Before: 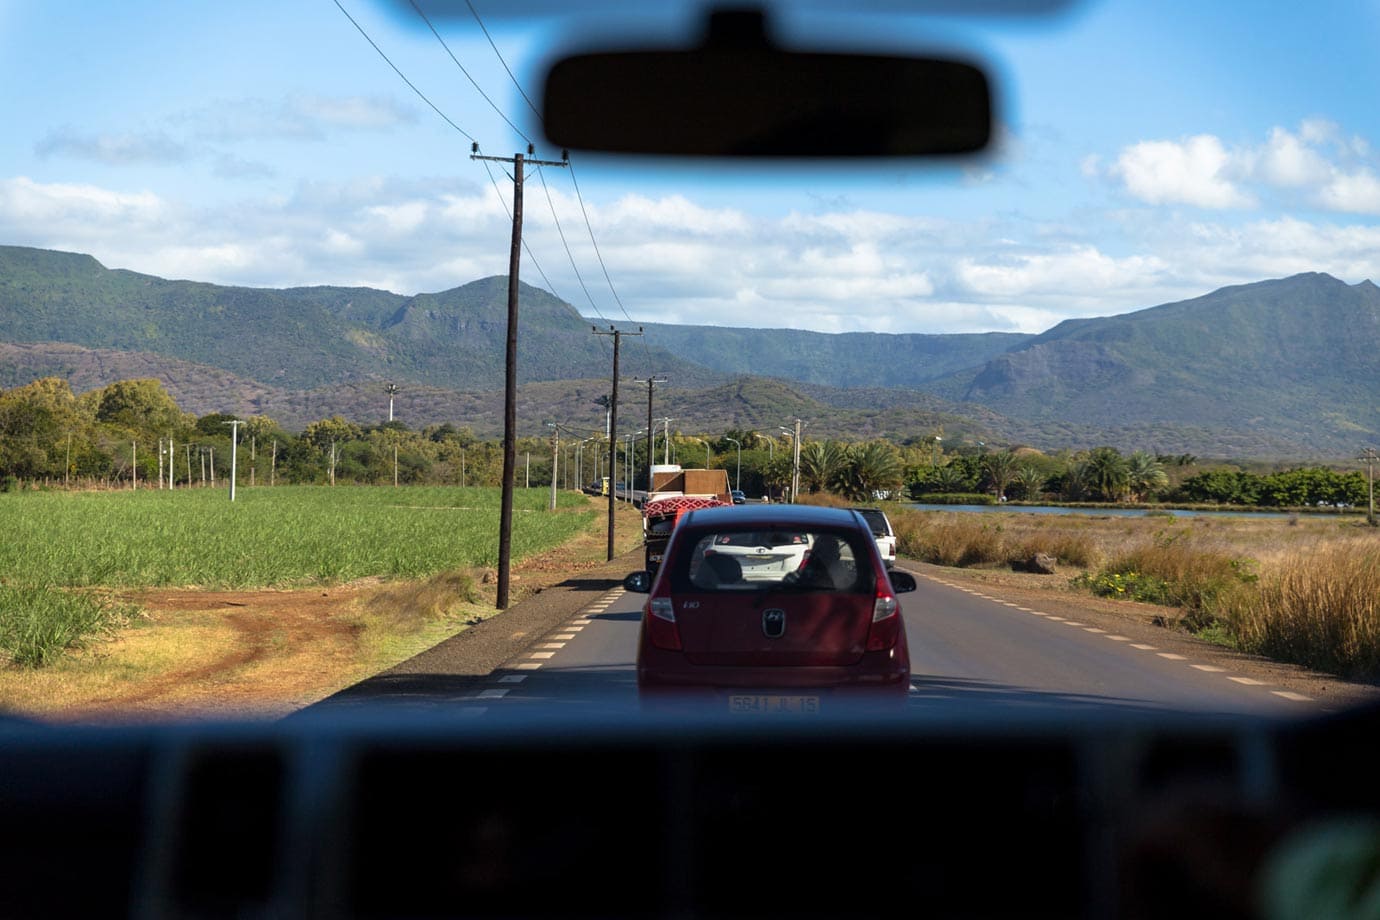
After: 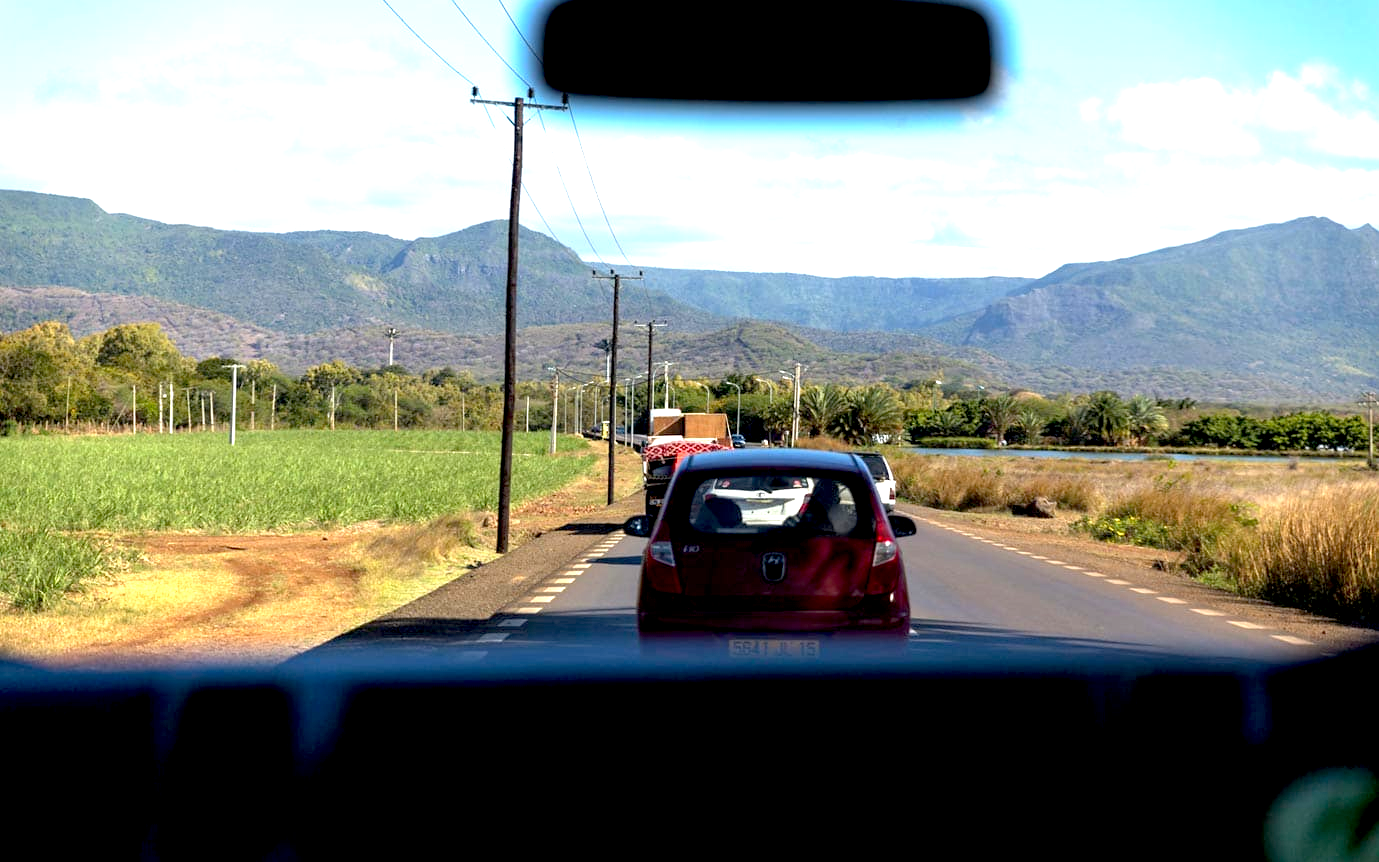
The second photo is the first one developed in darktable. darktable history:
exposure: black level correction 0.01, exposure 1 EV, compensate highlight preservation false
crop and rotate: top 6.25%
